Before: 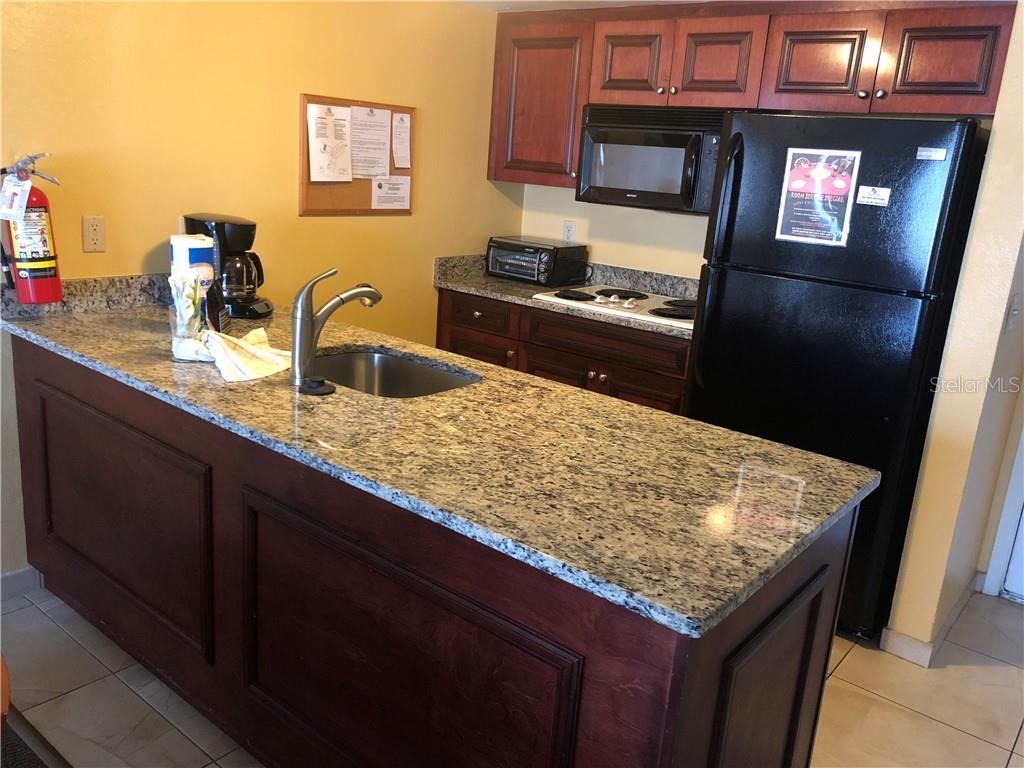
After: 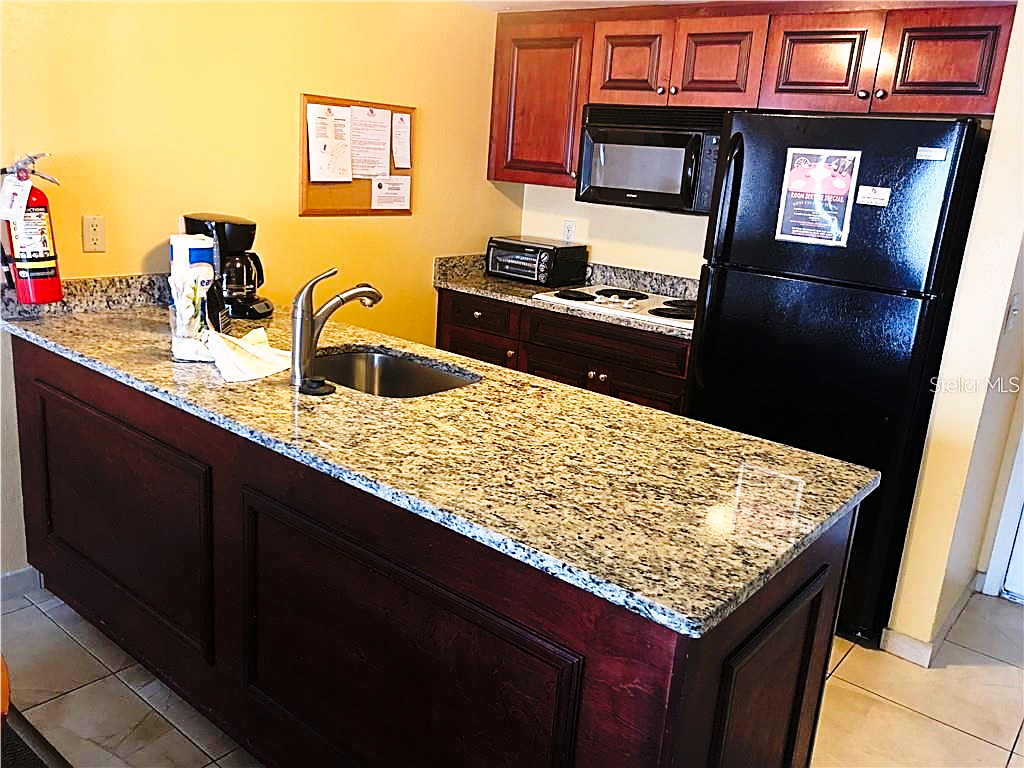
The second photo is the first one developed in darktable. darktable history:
sharpen: amount 1
base curve: curves: ch0 [(0, 0) (0.04, 0.03) (0.133, 0.232) (0.448, 0.748) (0.843, 0.968) (1, 1)], preserve colors none
graduated density: density 0.38 EV, hardness 21%, rotation -6.11°, saturation 32%
